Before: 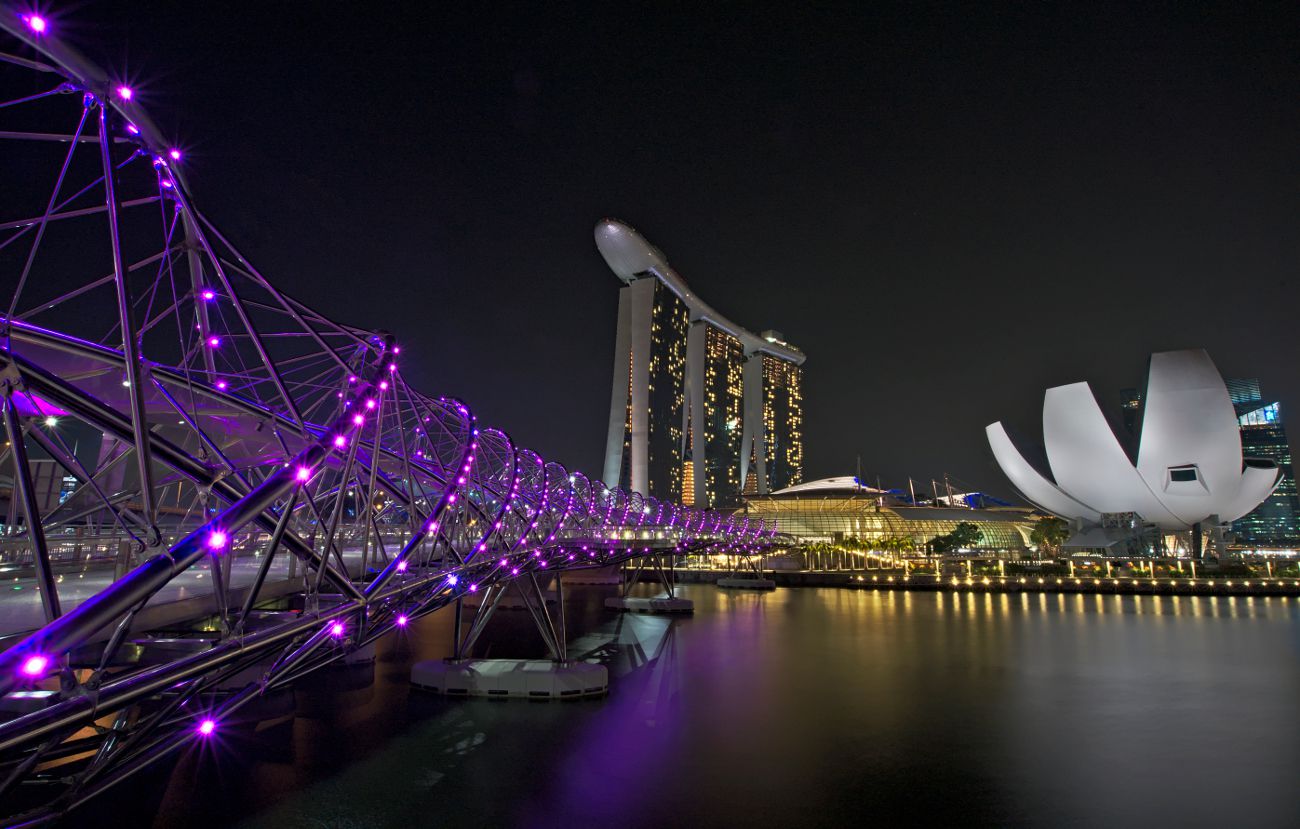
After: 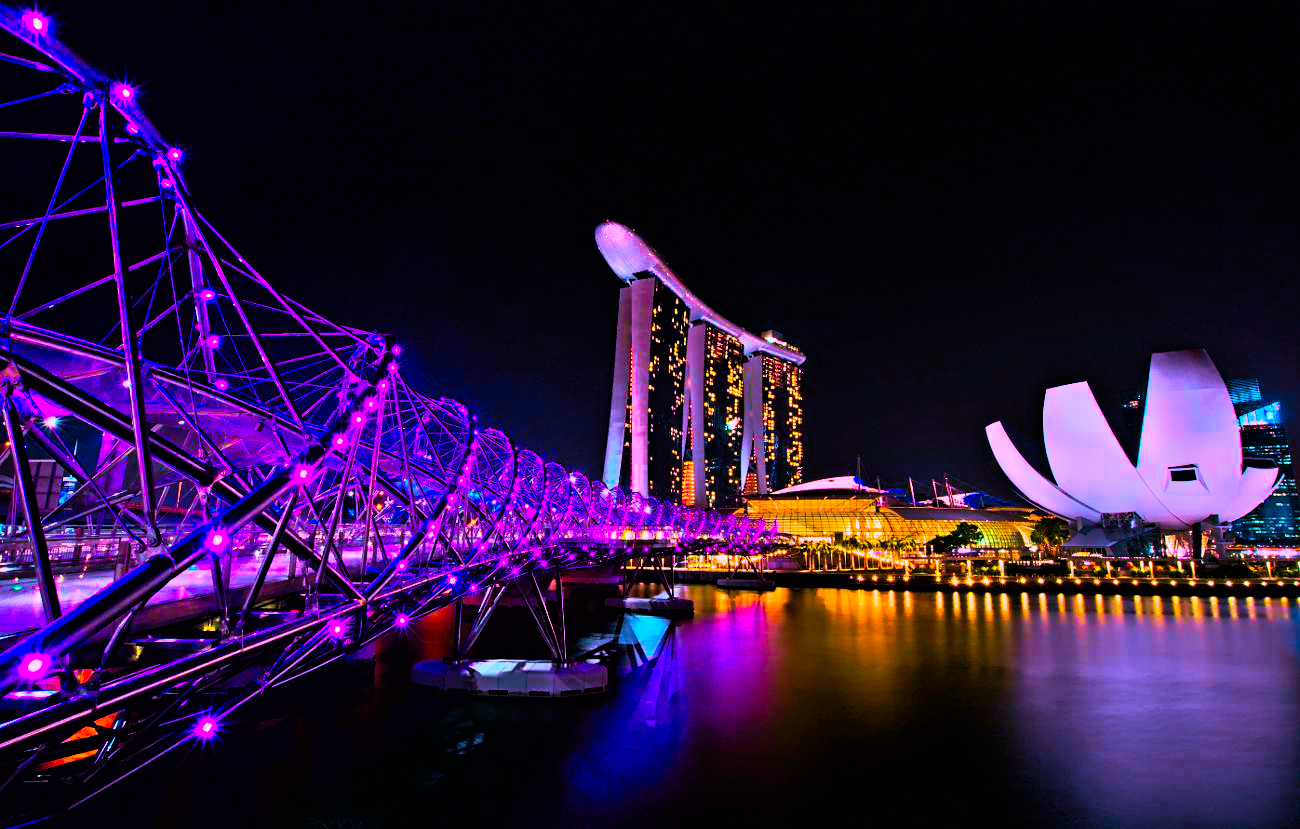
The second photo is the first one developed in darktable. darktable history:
haze removal: compatibility mode true, adaptive false
color calibration: illuminant as shot in camera, x 0.363, y 0.385, temperature 4528.04 K
color balance rgb: linear chroma grading › shadows -30%, linear chroma grading › global chroma 35%, perceptual saturation grading › global saturation 75%, perceptual saturation grading › shadows -30%, perceptual brilliance grading › highlights 75%, perceptual brilliance grading › shadows -30%, global vibrance 35%
filmic rgb: black relative exposure -6.15 EV, white relative exposure 6.96 EV, hardness 2.23, color science v6 (2022)
shadows and highlights: soften with gaussian
velvia: strength 75%
color correction: highlights a* 19.5, highlights b* -11.53, saturation 1.69
